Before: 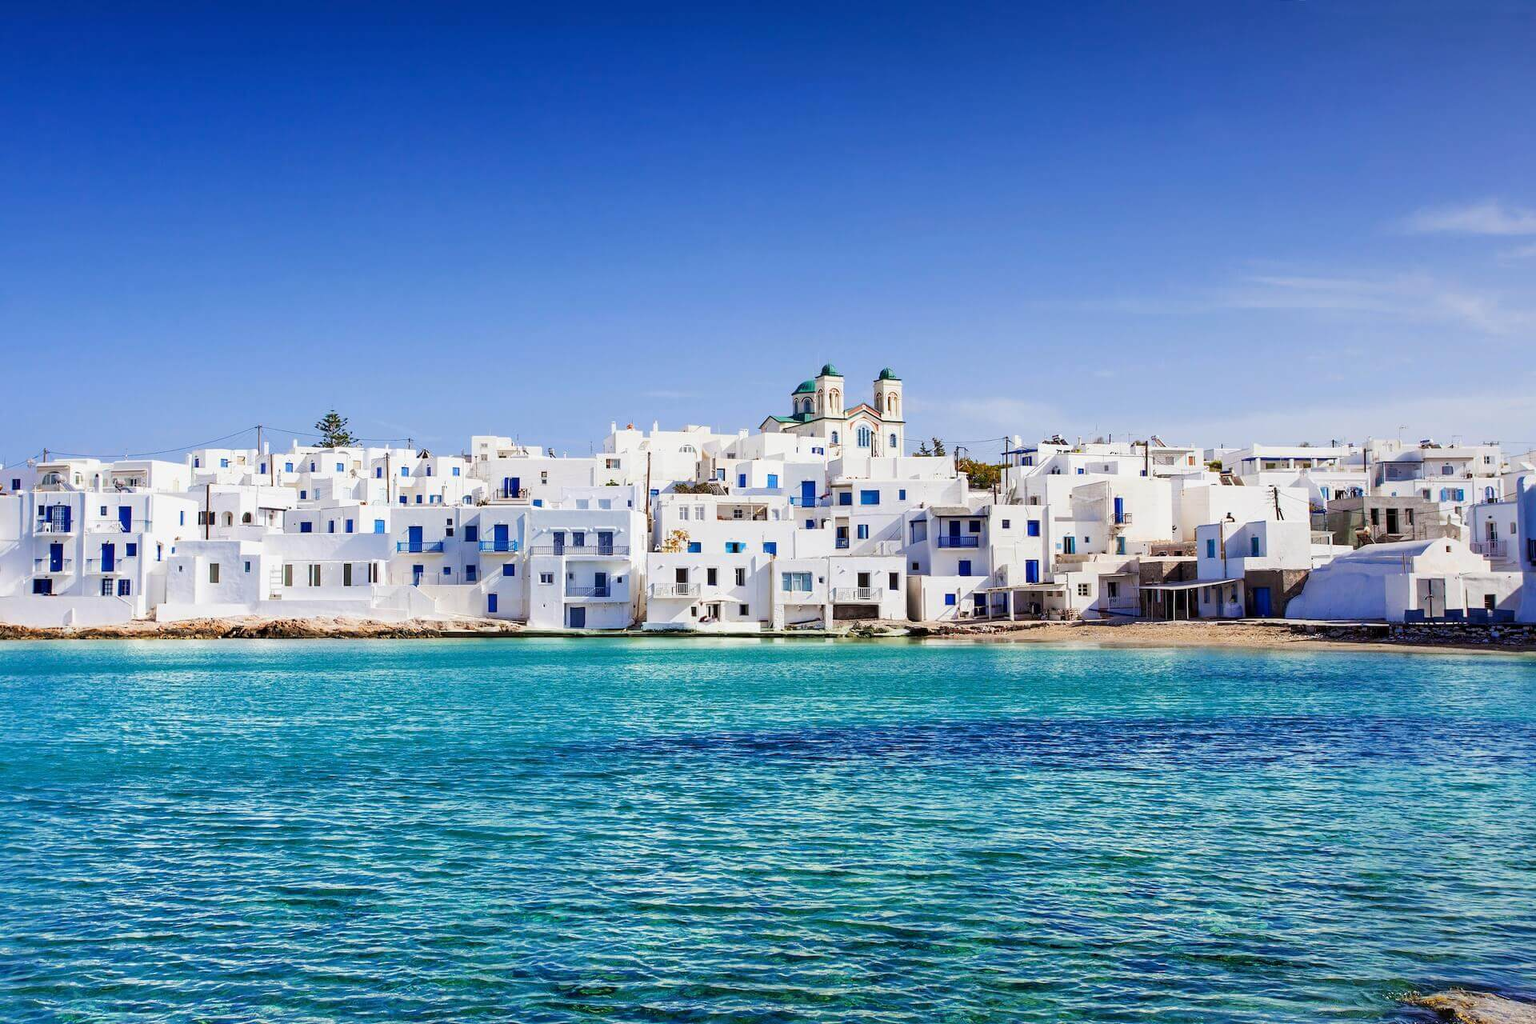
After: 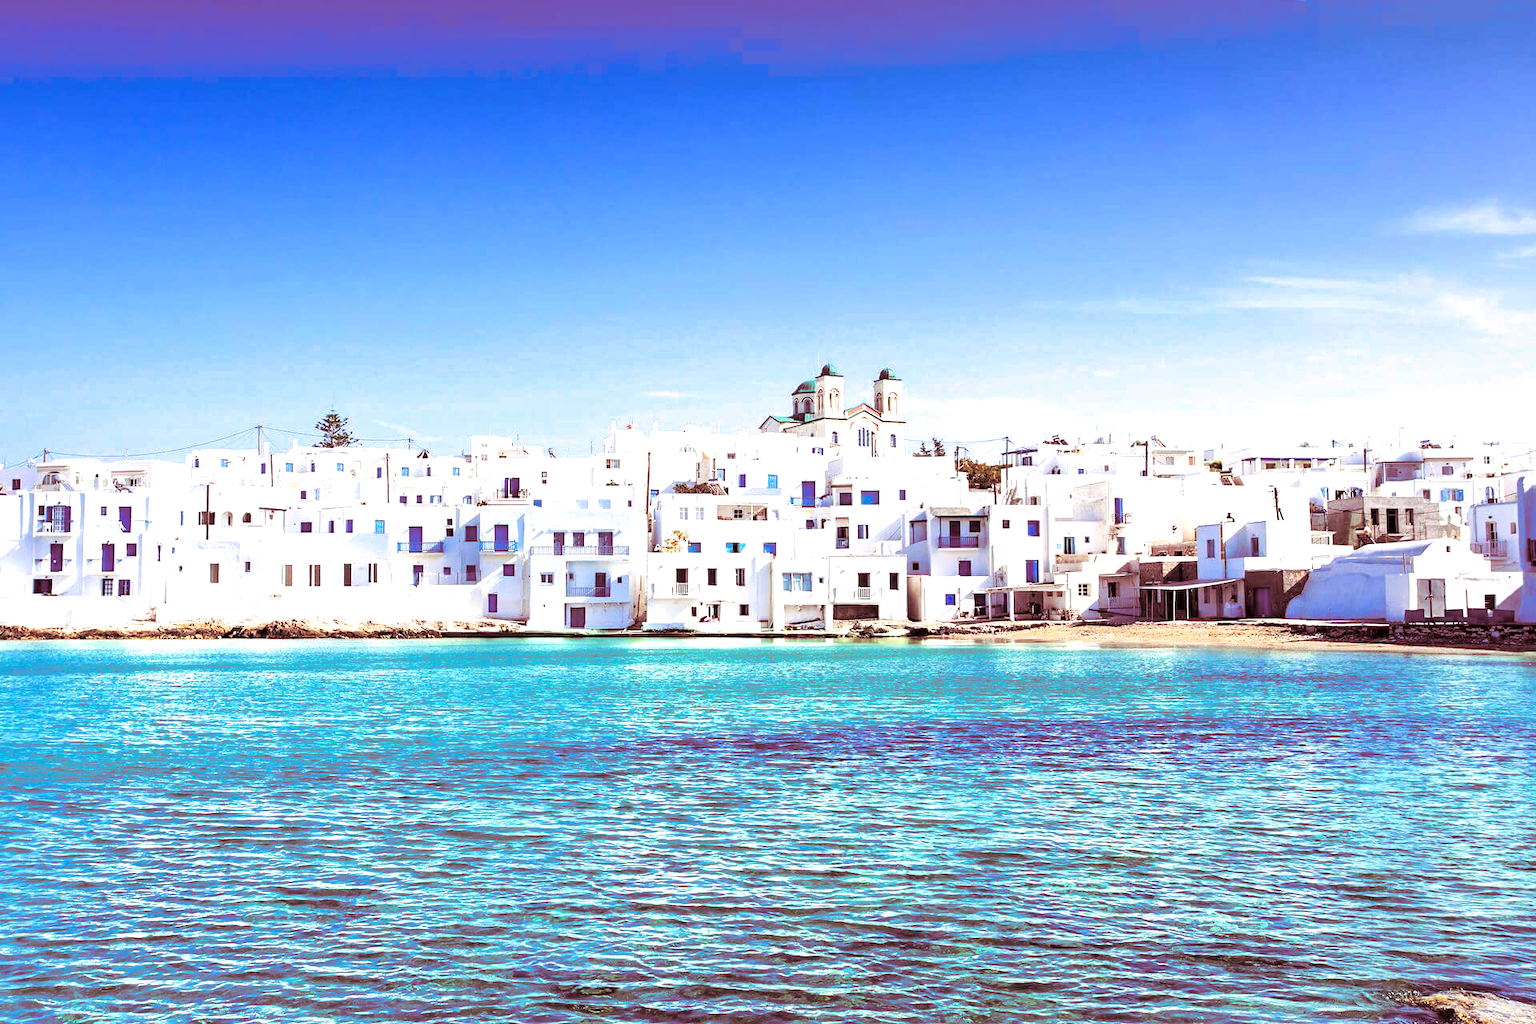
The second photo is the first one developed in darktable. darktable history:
exposure: exposure 0.943 EV, compensate highlight preservation false
split-toning: highlights › hue 187.2°, highlights › saturation 0.83, balance -68.05, compress 56.43%
